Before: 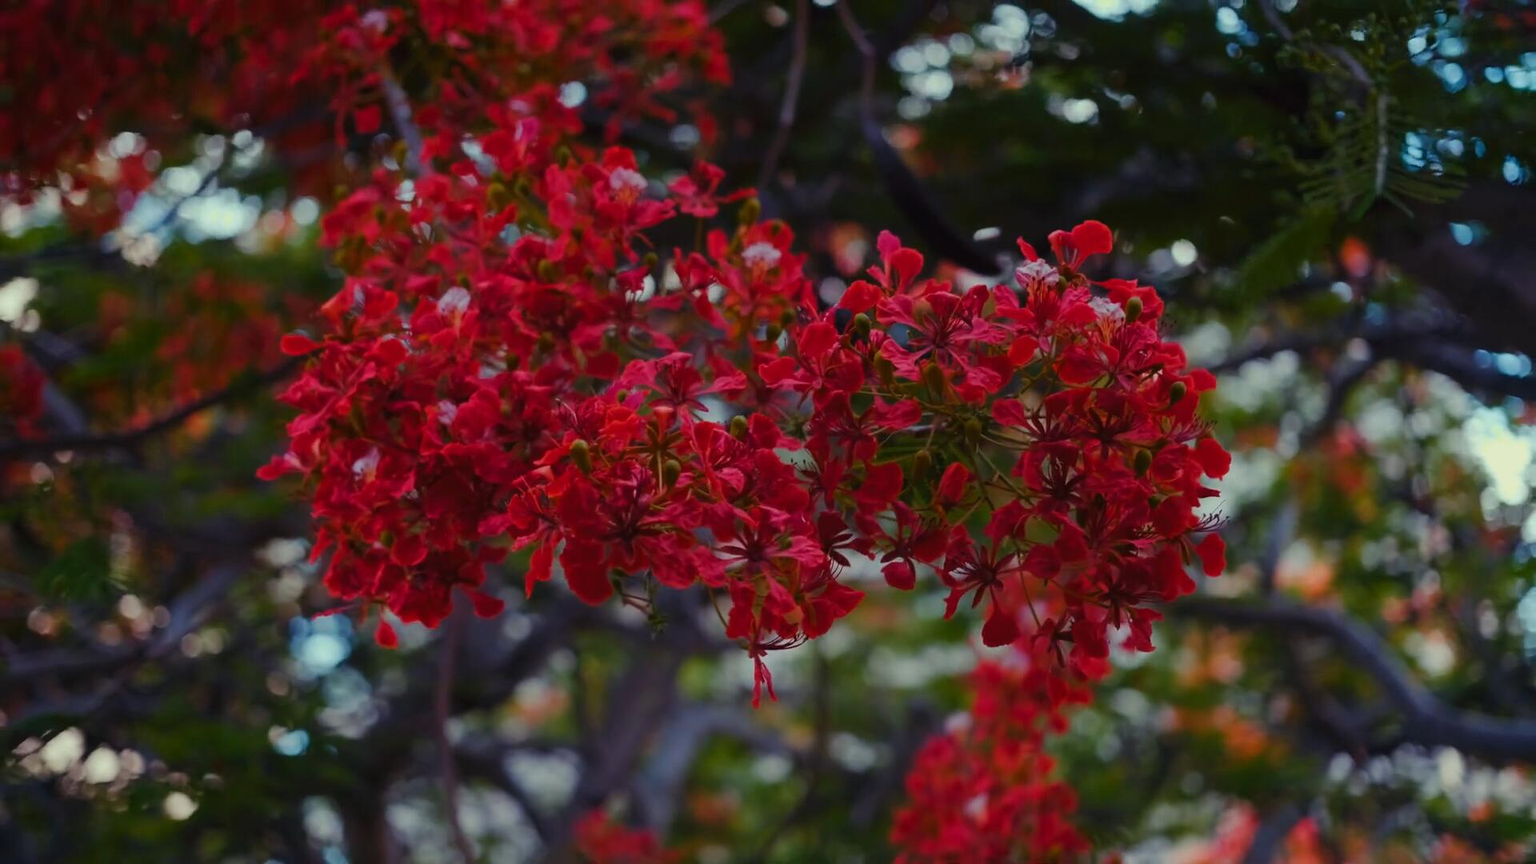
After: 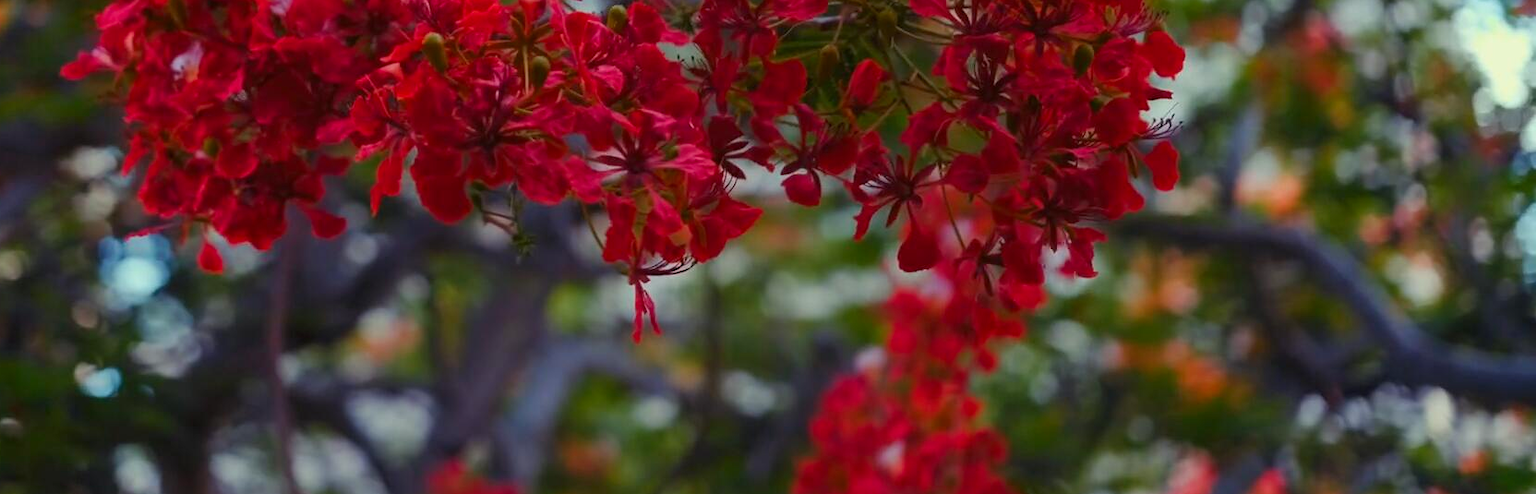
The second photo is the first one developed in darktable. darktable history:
shadows and highlights: radius 120.38, shadows 21.31, white point adjustment -9.59, highlights -13.32, soften with gaussian
exposure: black level correction 0.001, exposure 0.499 EV, compensate highlight preservation false
crop and rotate: left 13.299%, top 47.593%, bottom 2.766%
